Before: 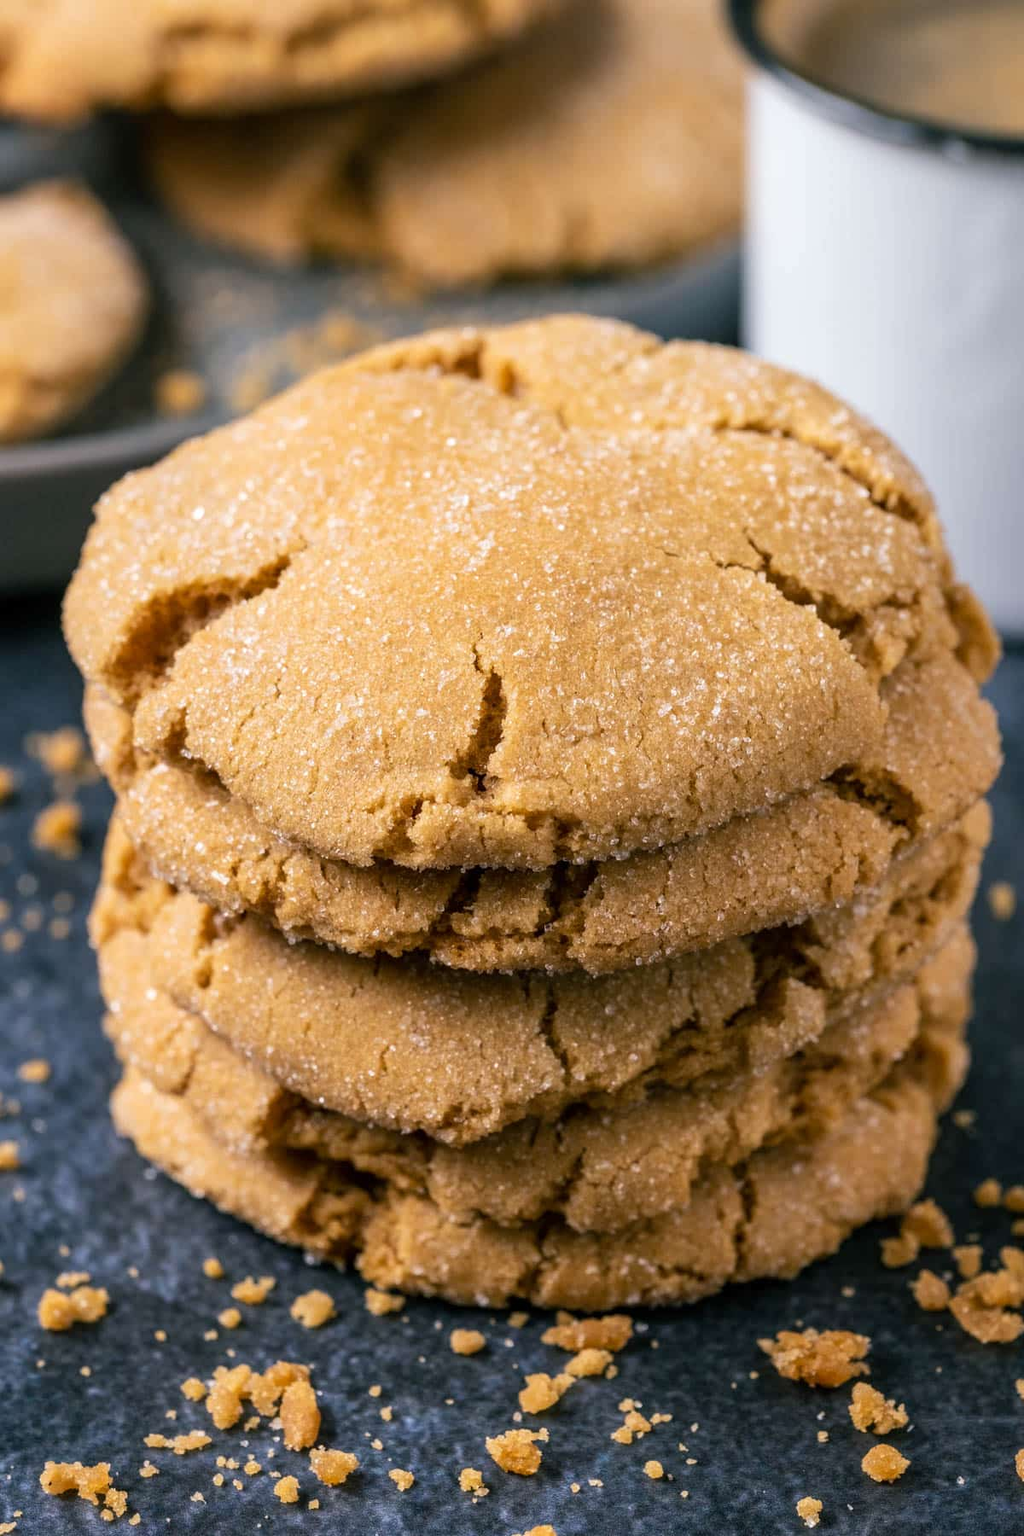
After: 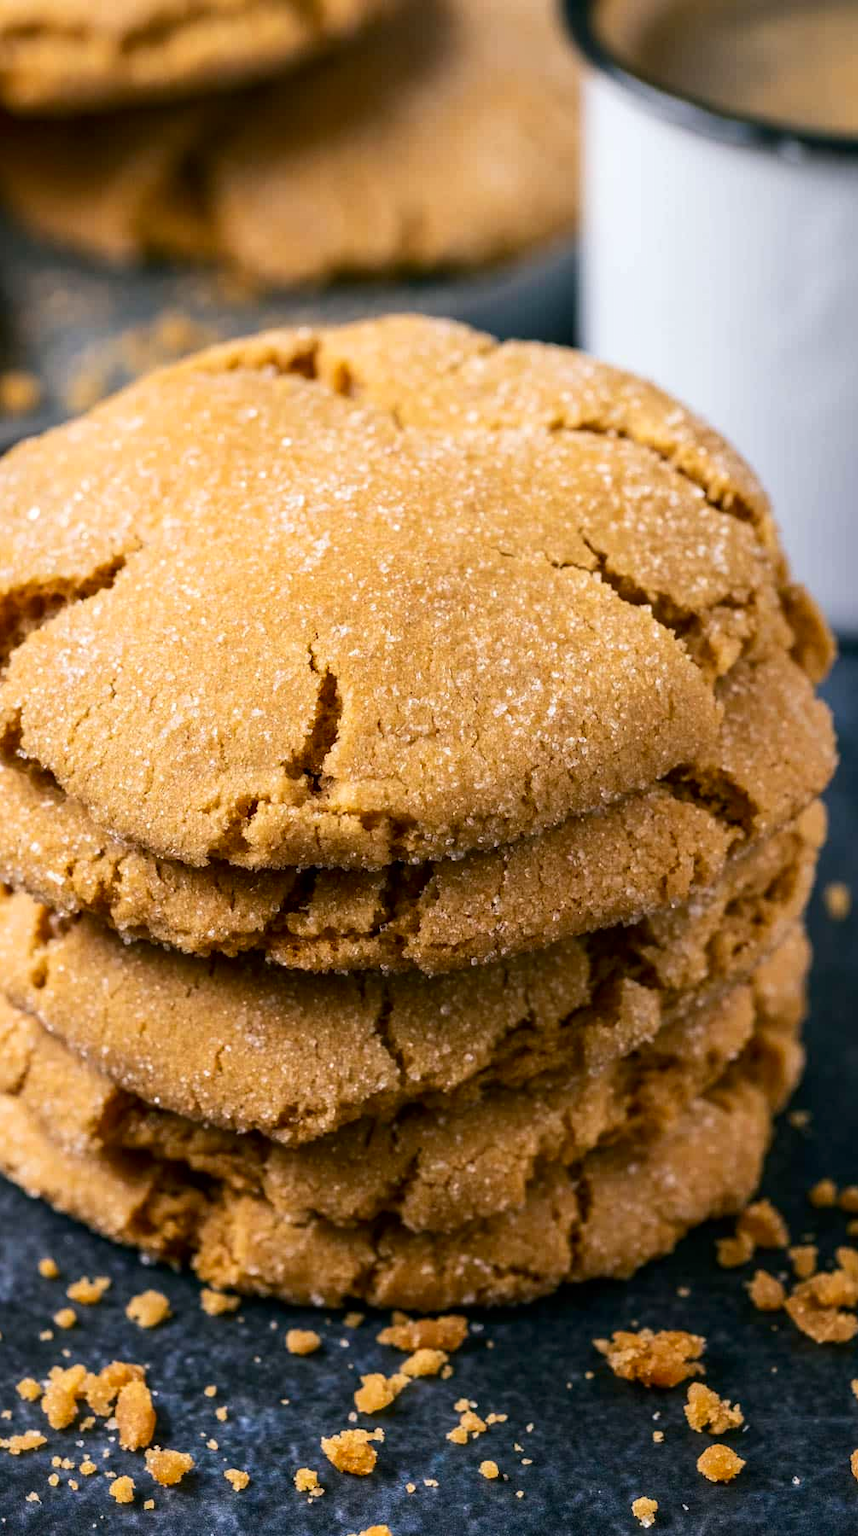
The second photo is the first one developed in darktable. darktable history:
crop: left 16.145%
contrast brightness saturation: contrast 0.13, brightness -0.05, saturation 0.16
